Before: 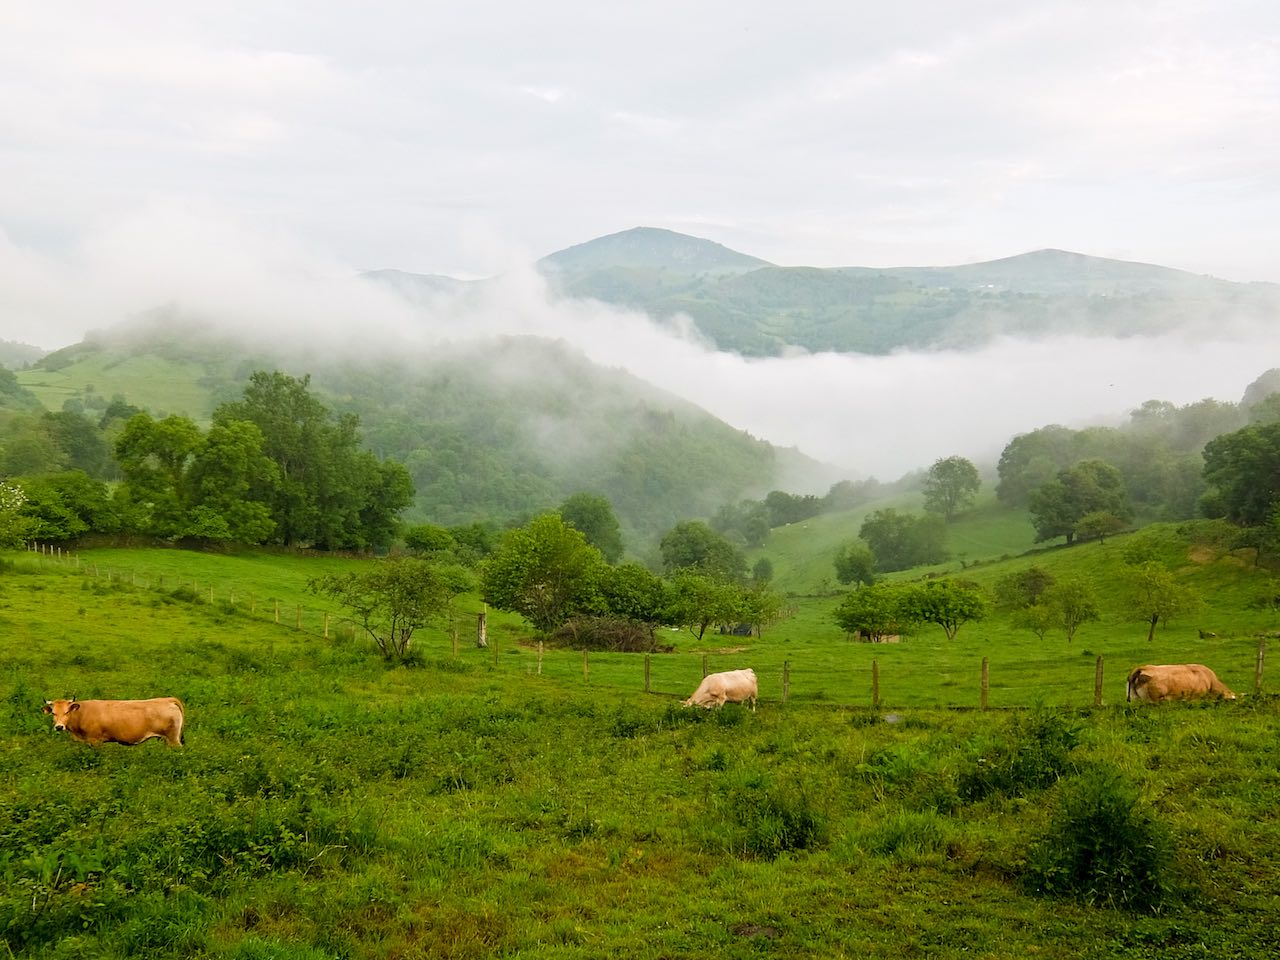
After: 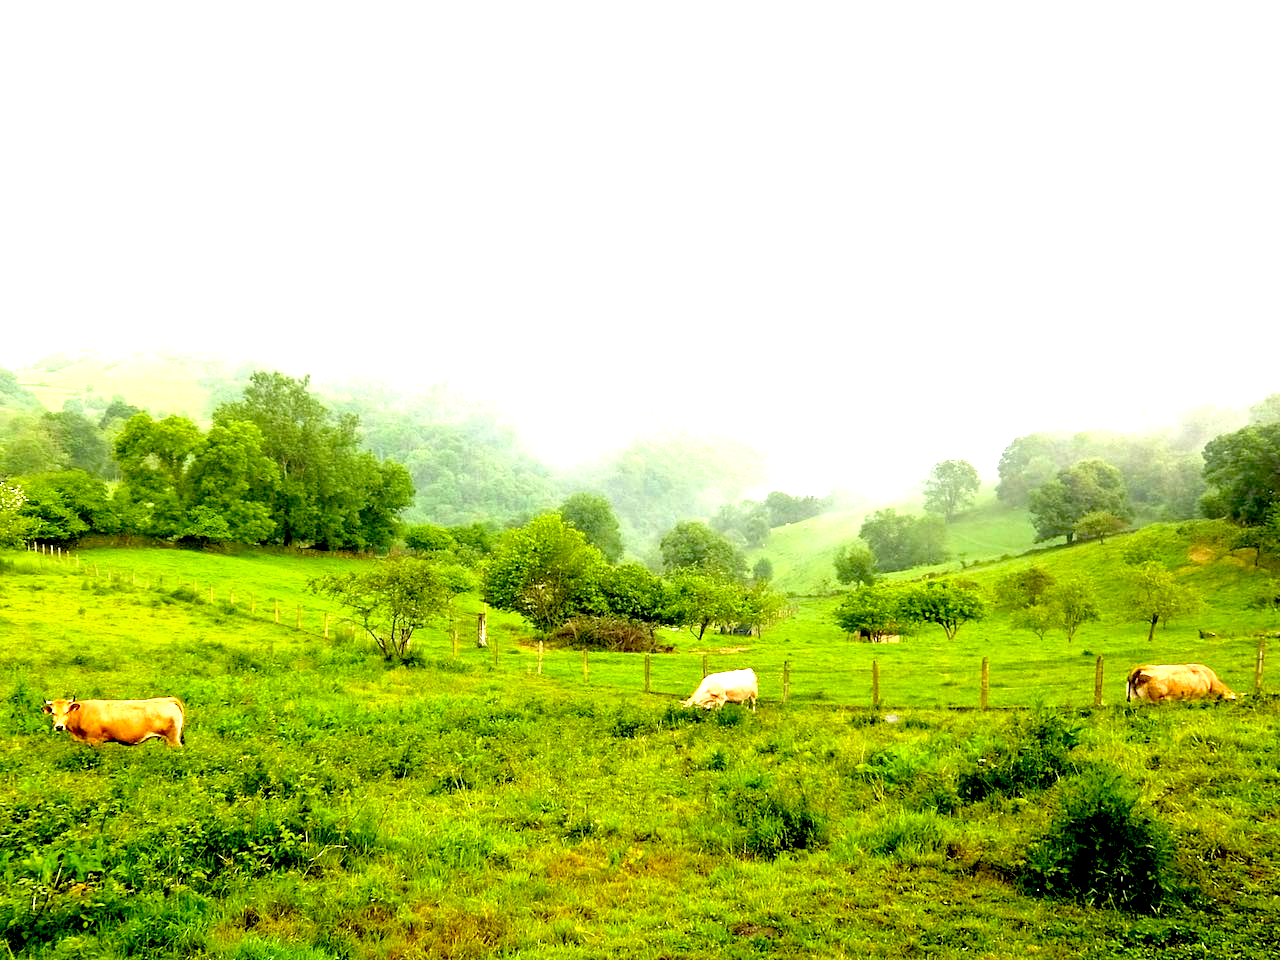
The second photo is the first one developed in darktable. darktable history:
exposure: black level correction 0.014, exposure 1.772 EV, compensate highlight preservation false
